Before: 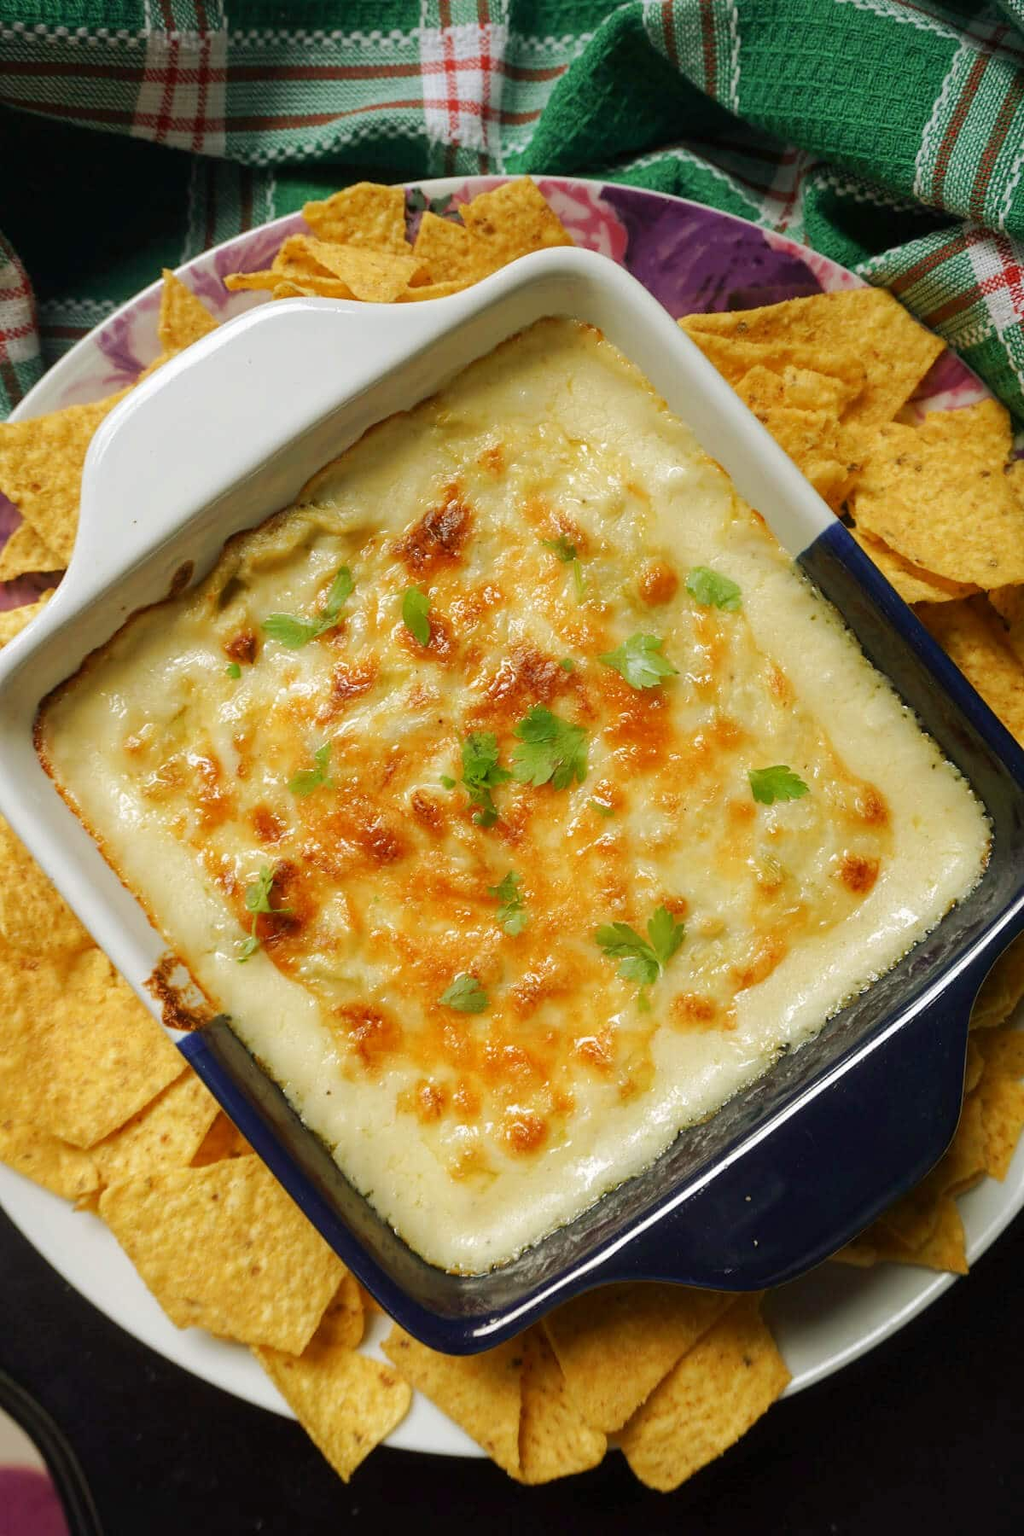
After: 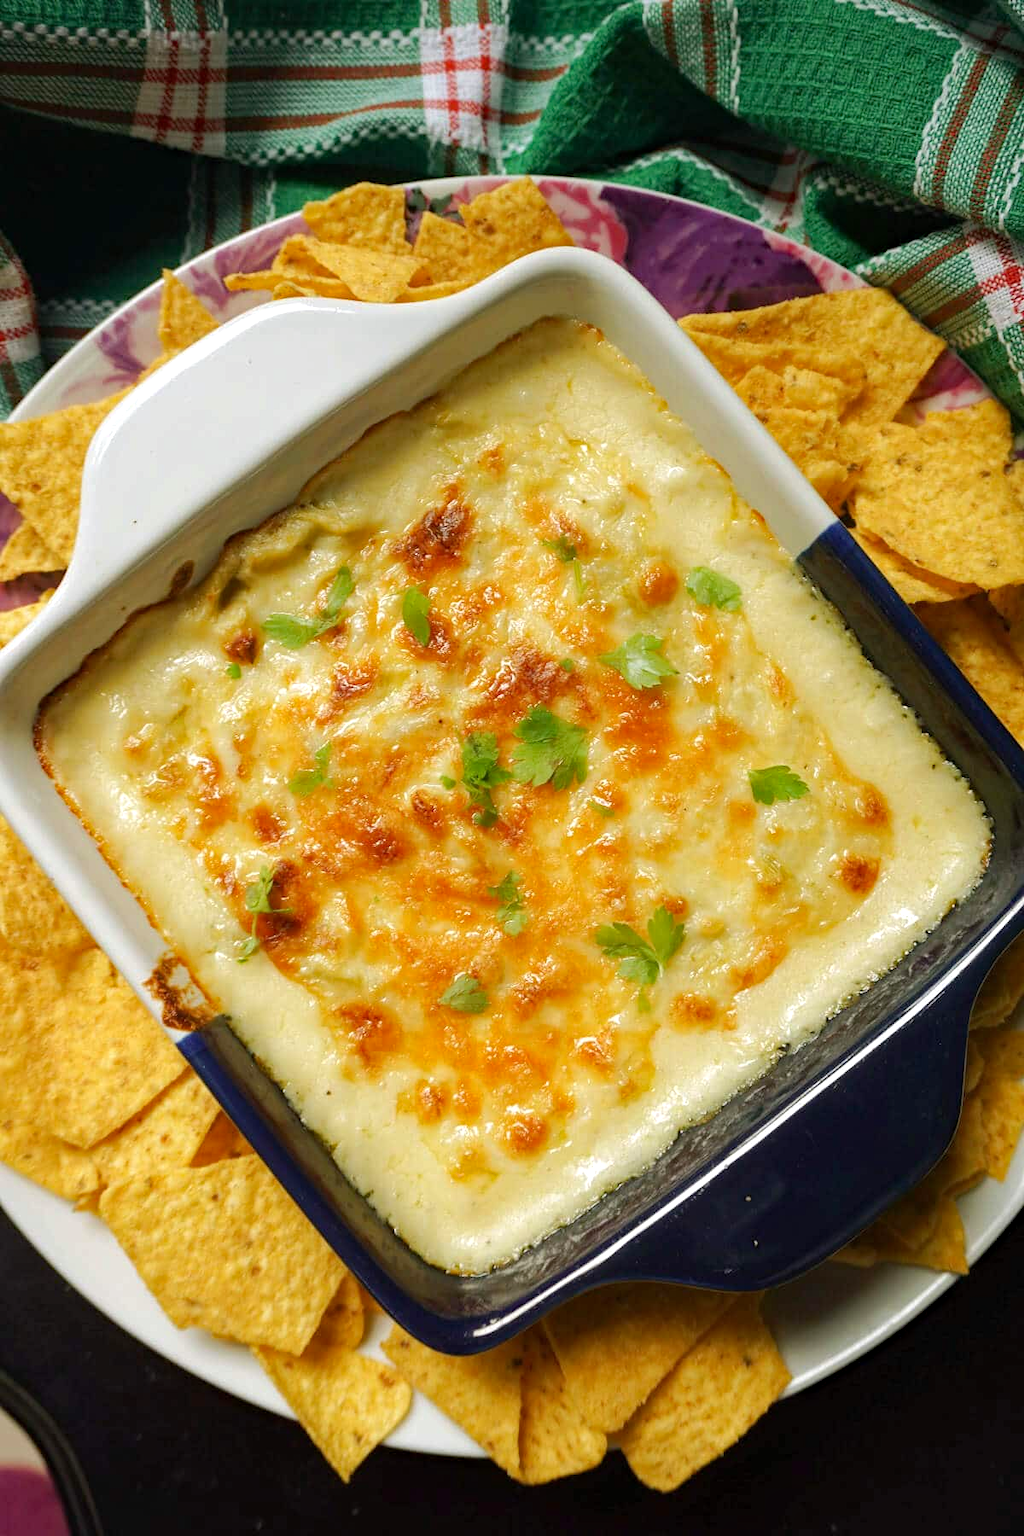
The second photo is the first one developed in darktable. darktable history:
exposure: exposure 0.194 EV, compensate highlight preservation false
haze removal: compatibility mode true, adaptive false
